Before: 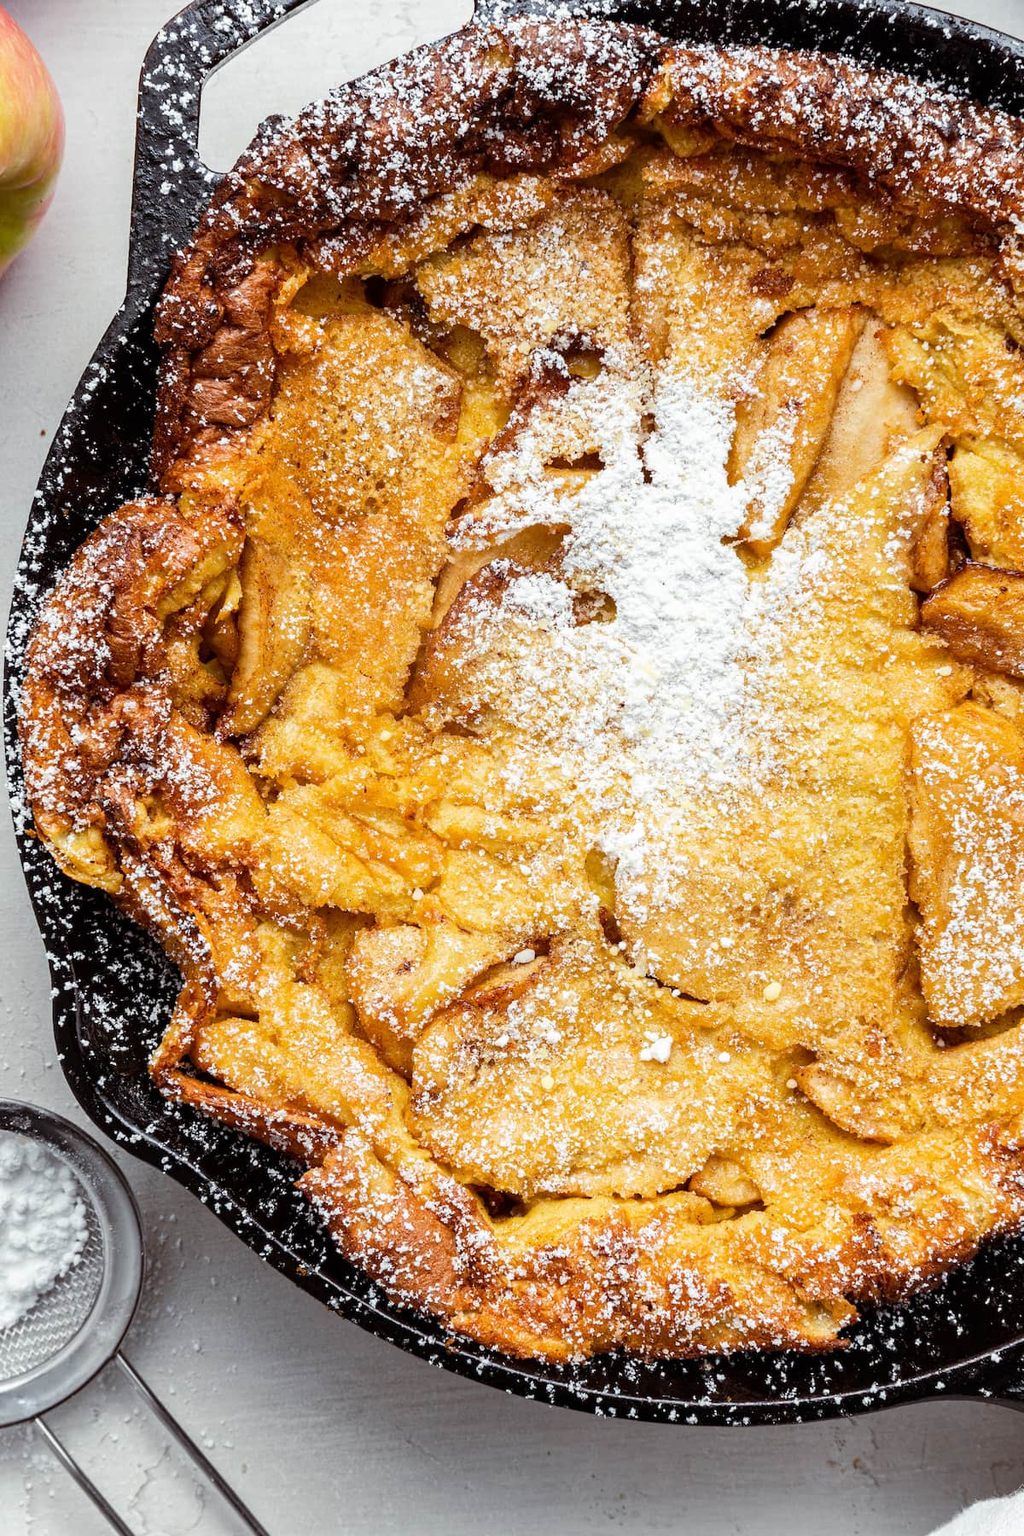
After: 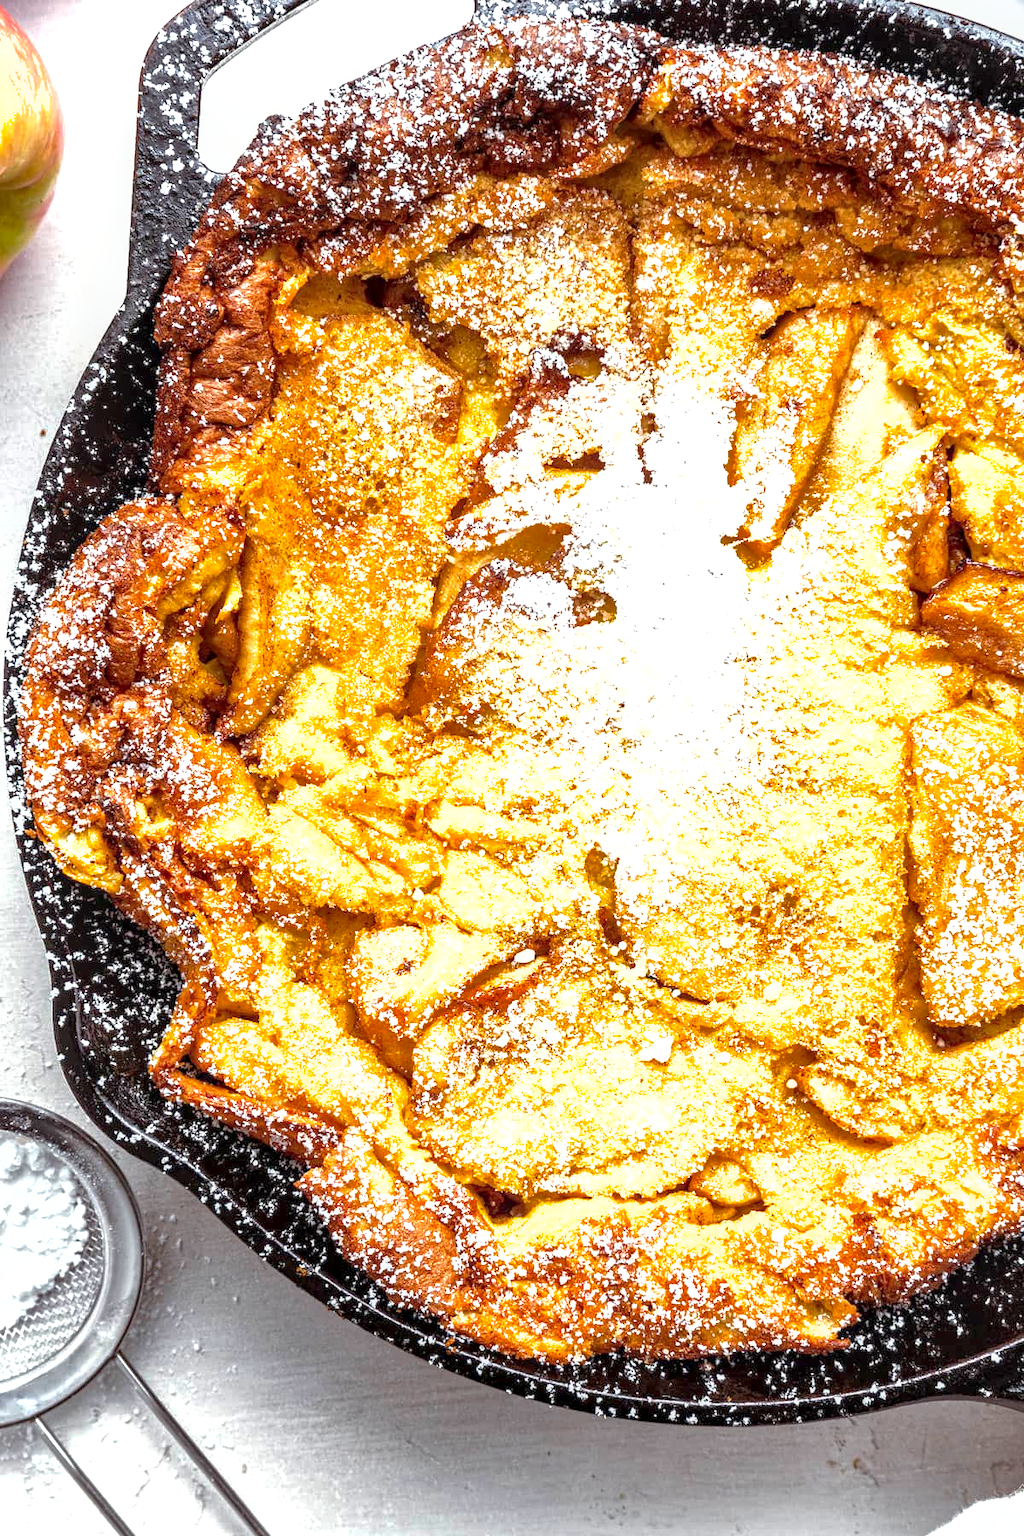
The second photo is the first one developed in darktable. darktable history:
shadows and highlights: highlights color adjustment 49.77%
local contrast: detail 130%
exposure: black level correction 0, exposure 0.929 EV, compensate highlight preservation false
